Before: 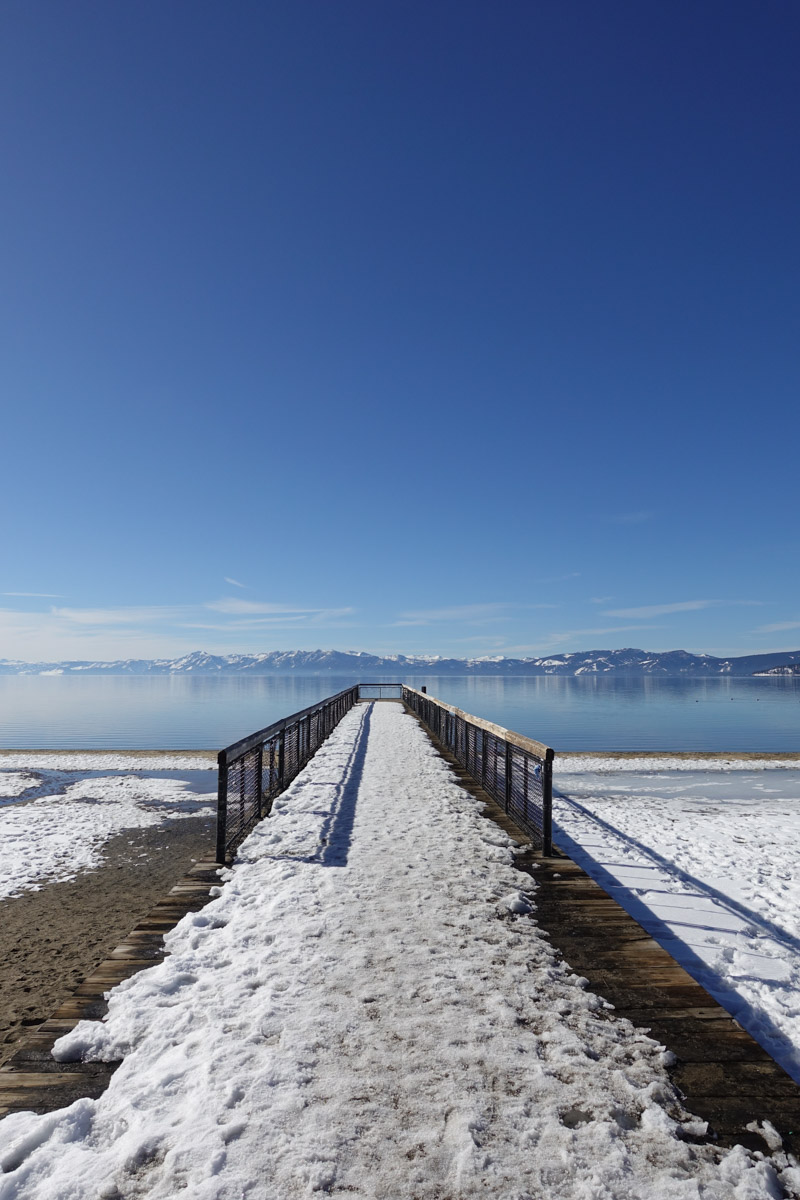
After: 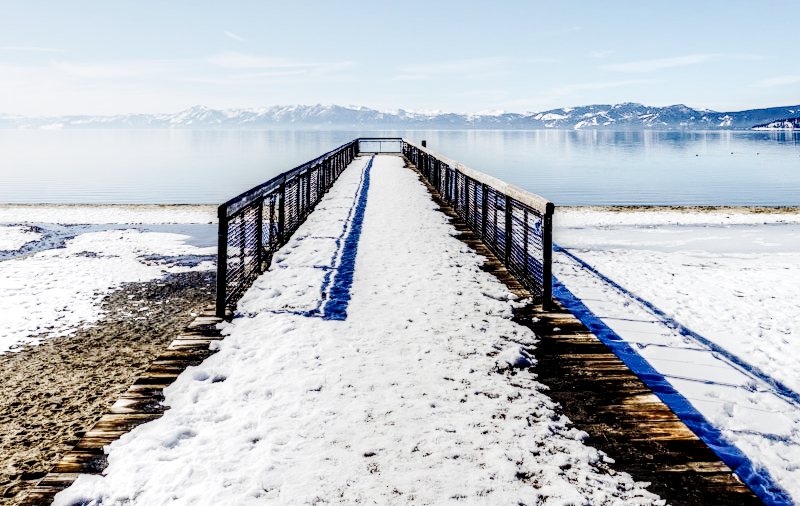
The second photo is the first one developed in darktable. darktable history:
base curve: curves: ch0 [(0, 0) (0.032, 0.025) (0.121, 0.166) (0.206, 0.329) (0.605, 0.79) (1, 1)], preserve colors none
crop: top 45.547%, bottom 12.255%
tone equalizer: -8 EV 0.012 EV, -7 EV -0.004 EV, -6 EV 0.039 EV, -5 EV 0.031 EV, -4 EV 0.304 EV, -3 EV 0.629 EV, -2 EV 0.576 EV, -1 EV 0.182 EV, +0 EV 0.054 EV, edges refinement/feathering 500, mask exposure compensation -1.57 EV, preserve details no
tone curve: curves: ch0 [(0, 0.03) (0.113, 0.087) (0.207, 0.184) (0.515, 0.612) (0.712, 0.793) (1, 0.946)]; ch1 [(0, 0) (0.172, 0.123) (0.317, 0.279) (0.407, 0.401) (0.476, 0.482) (0.505, 0.499) (0.534, 0.534) (0.632, 0.645) (0.726, 0.745) (1, 1)]; ch2 [(0, 0) (0.411, 0.424) (0.476, 0.492) (0.521, 0.524) (0.541, 0.559) (0.65, 0.699) (1, 1)], preserve colors none
local contrast: highlights 21%, detail 198%
exposure: black level correction 0.003, exposure 0.383 EV, compensate exposure bias true, compensate highlight preservation false
